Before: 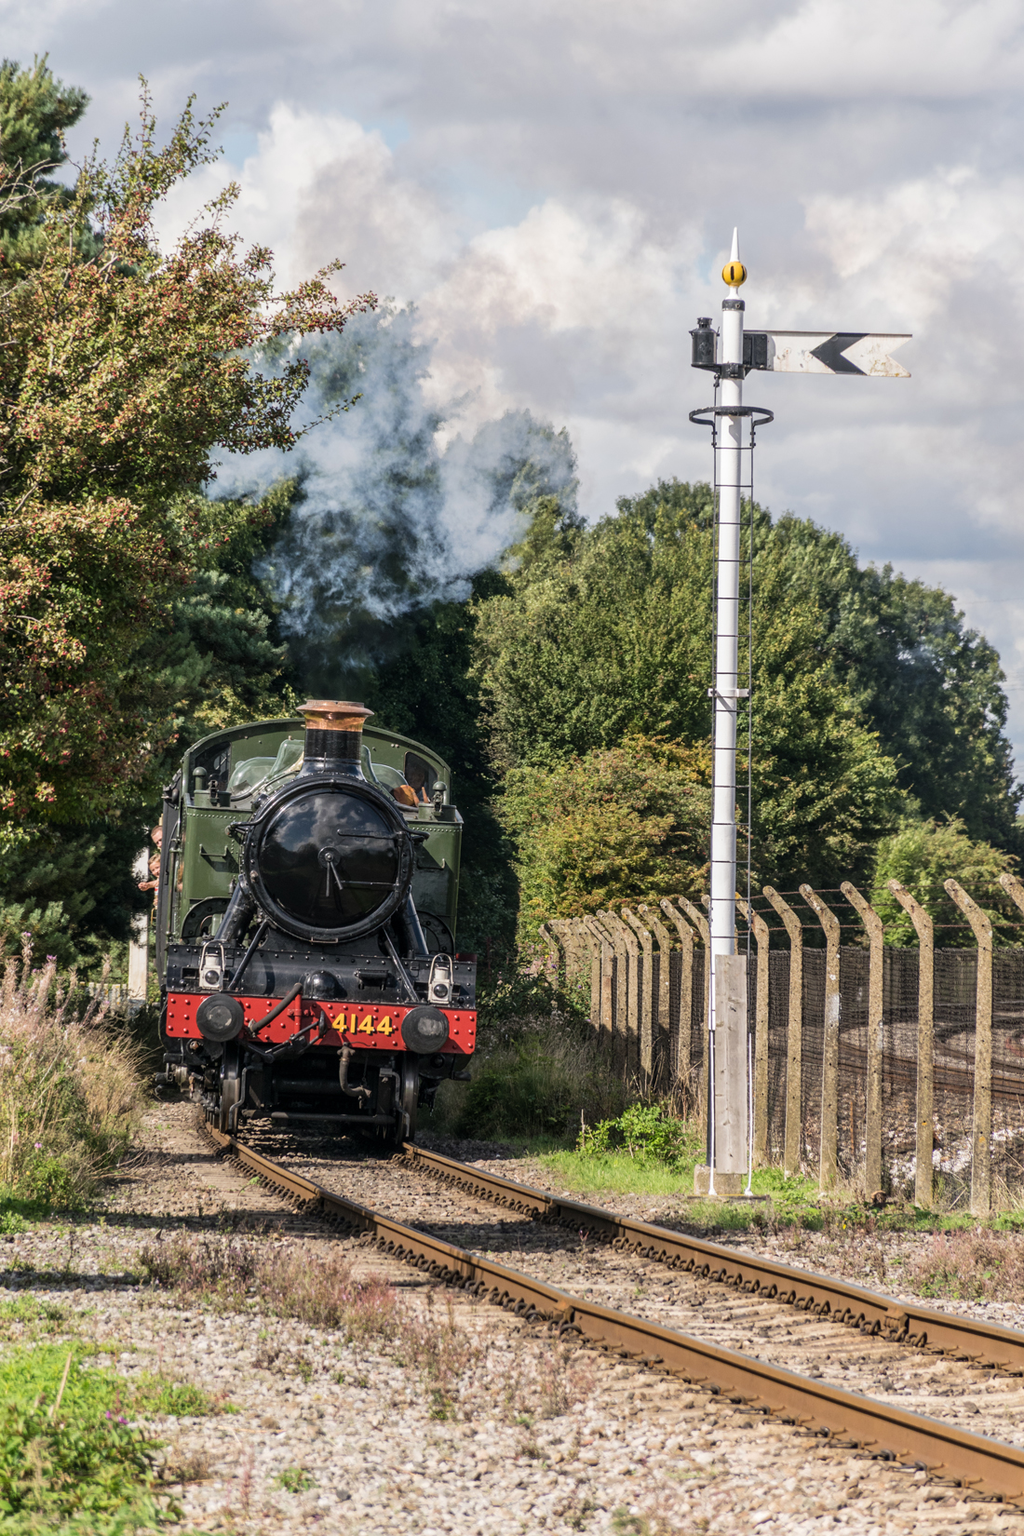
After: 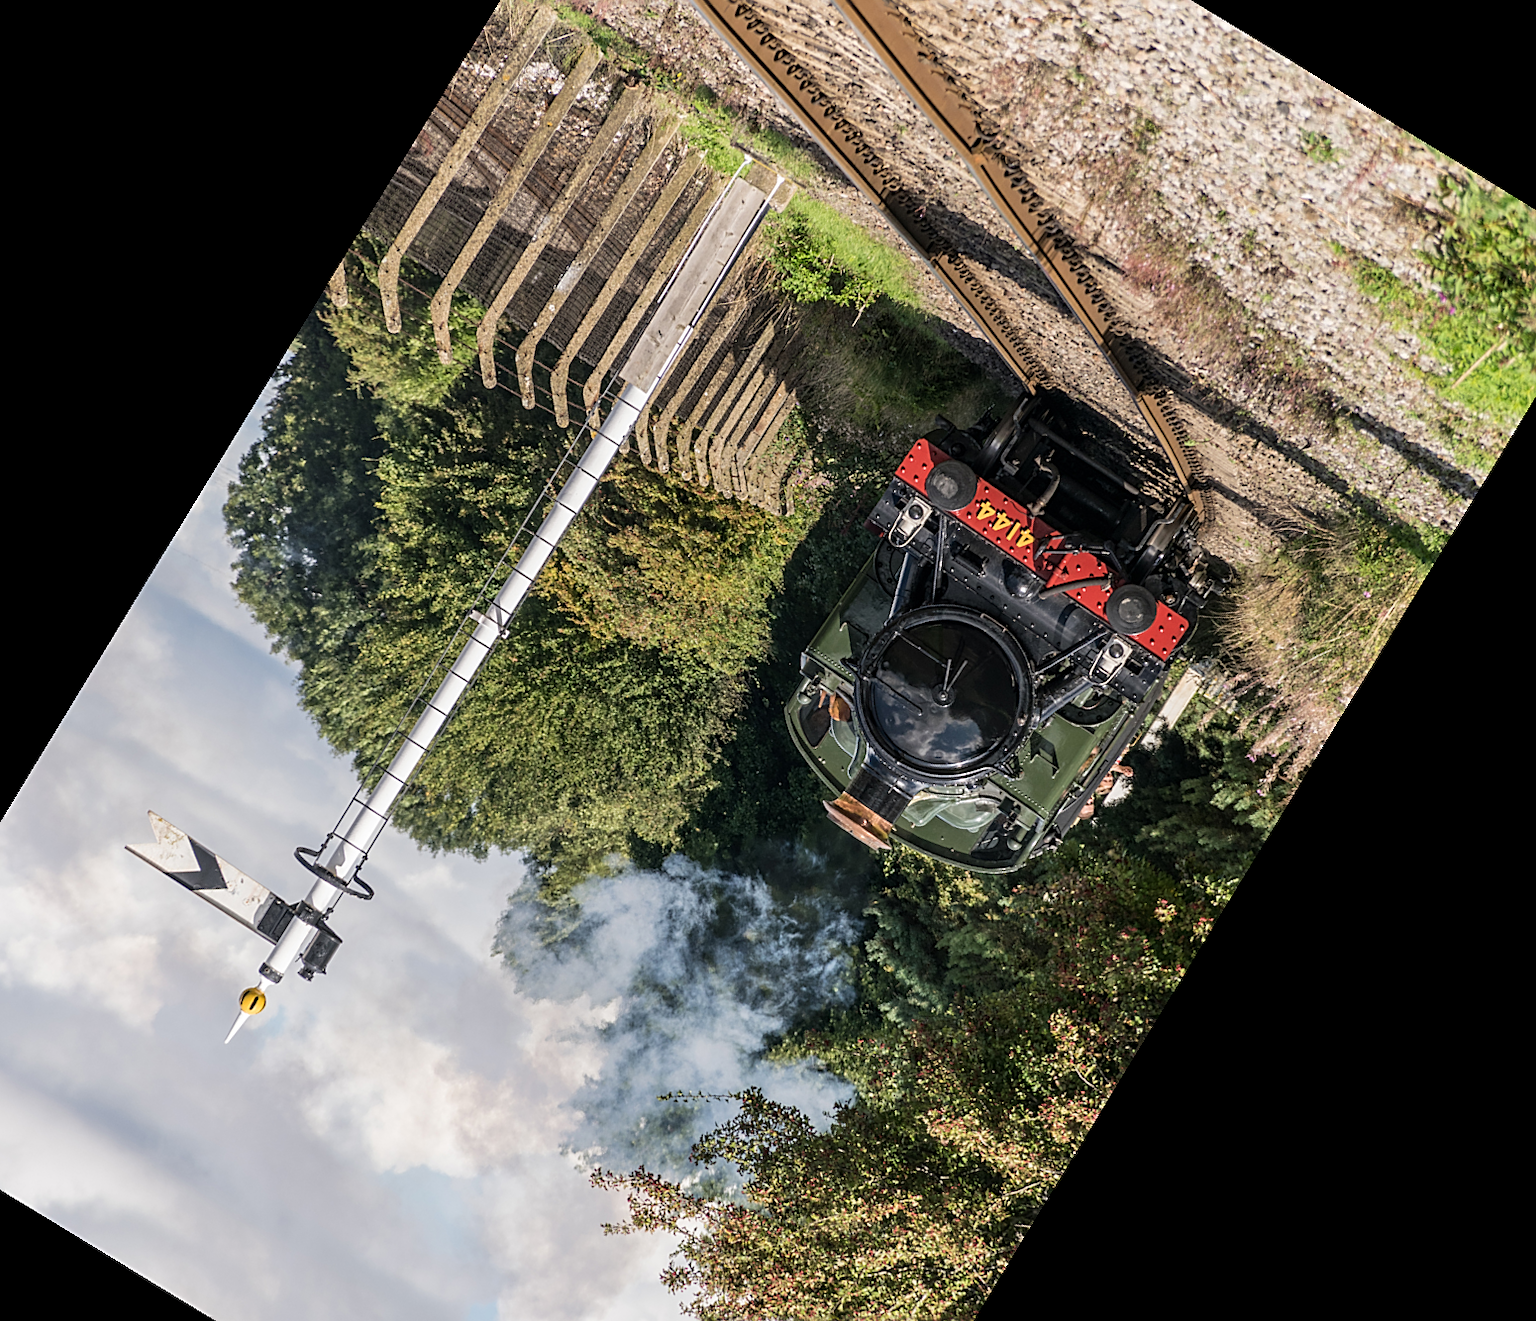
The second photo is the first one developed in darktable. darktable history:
sharpen: on, module defaults
crop and rotate: angle 148.68°, left 9.111%, top 15.603%, right 4.588%, bottom 17.041%
